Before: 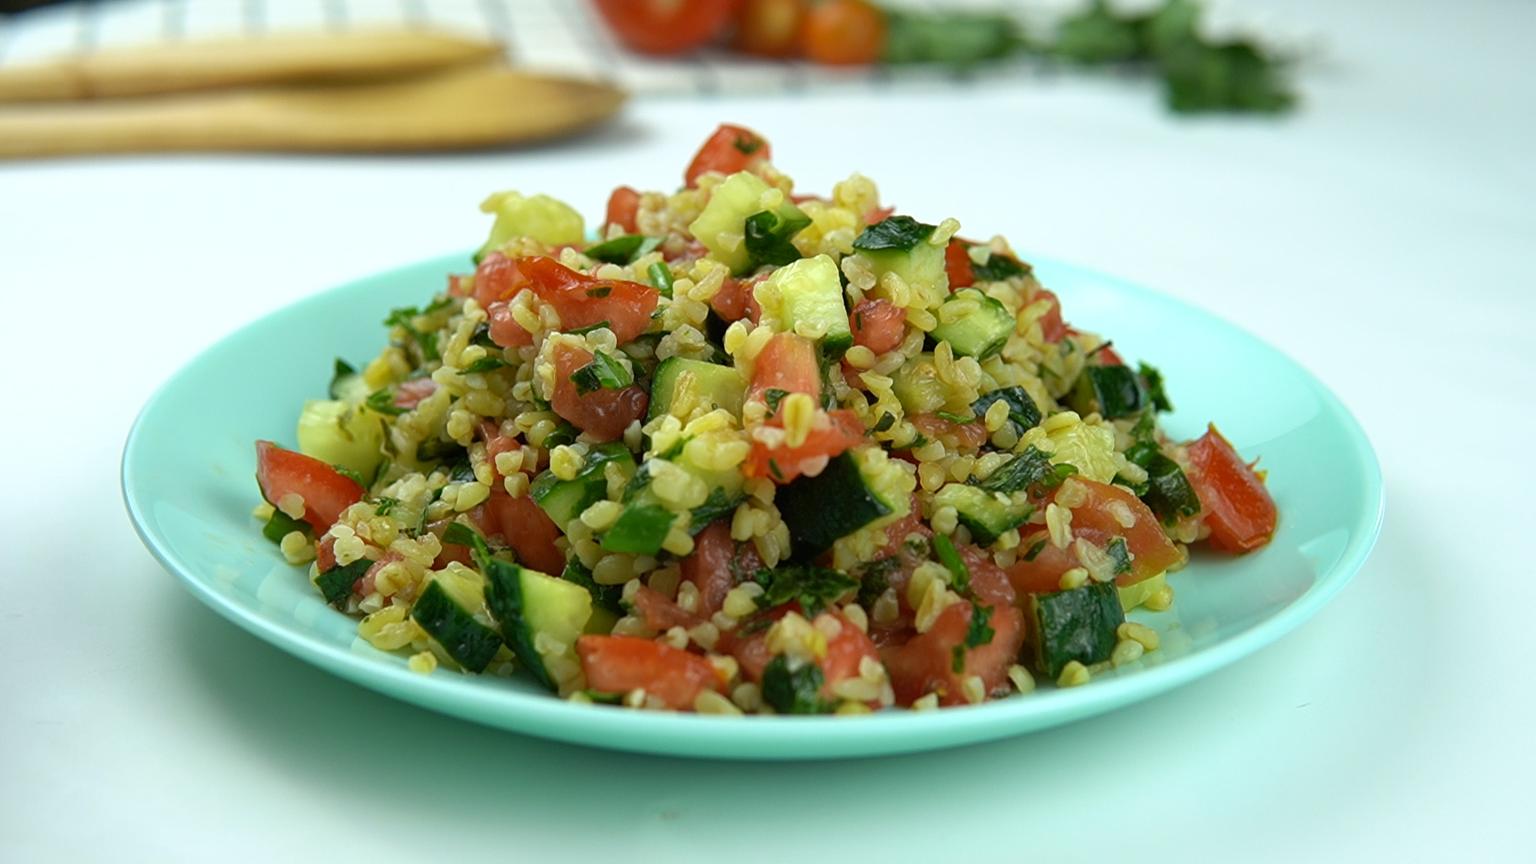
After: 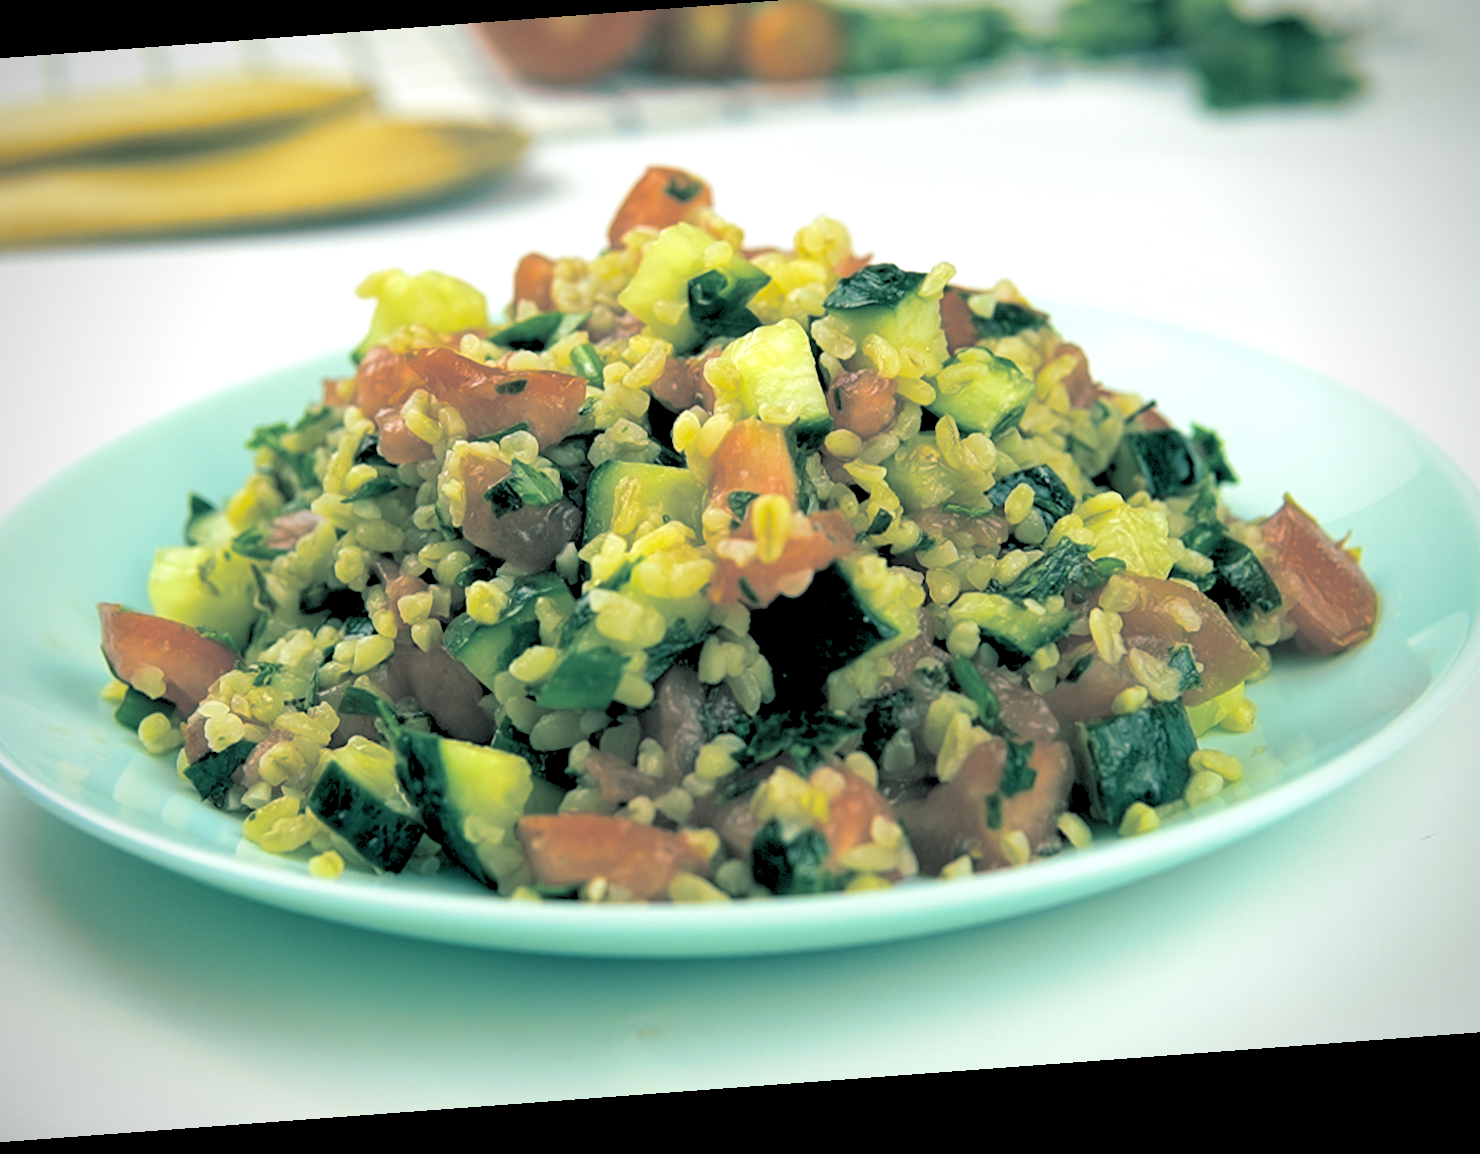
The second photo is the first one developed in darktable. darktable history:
split-toning: shadows › hue 186.43°, highlights › hue 49.29°, compress 30.29%
rotate and perspective: rotation -4.25°, automatic cropping off
crop and rotate: left 13.15%, top 5.251%, right 12.609%
color contrast: green-magenta contrast 0.8, blue-yellow contrast 1.1, unbound 0
vignetting: saturation 0, unbound false
exposure: black level correction 0, exposure 0.5 EV, compensate exposure bias true, compensate highlight preservation false
rgb levels: preserve colors sum RGB, levels [[0.038, 0.433, 0.934], [0, 0.5, 1], [0, 0.5, 1]]
